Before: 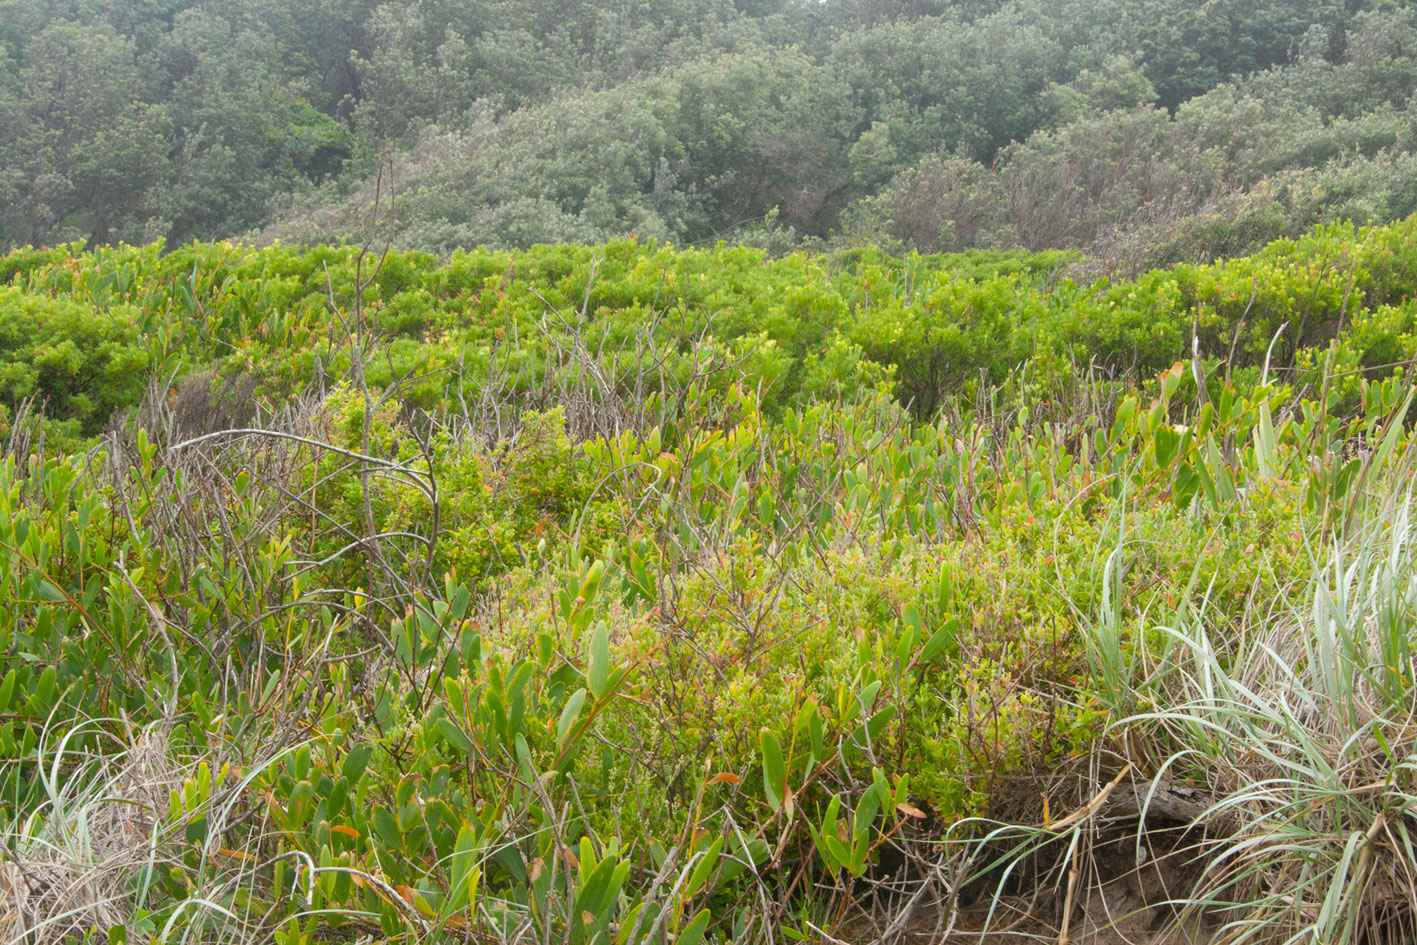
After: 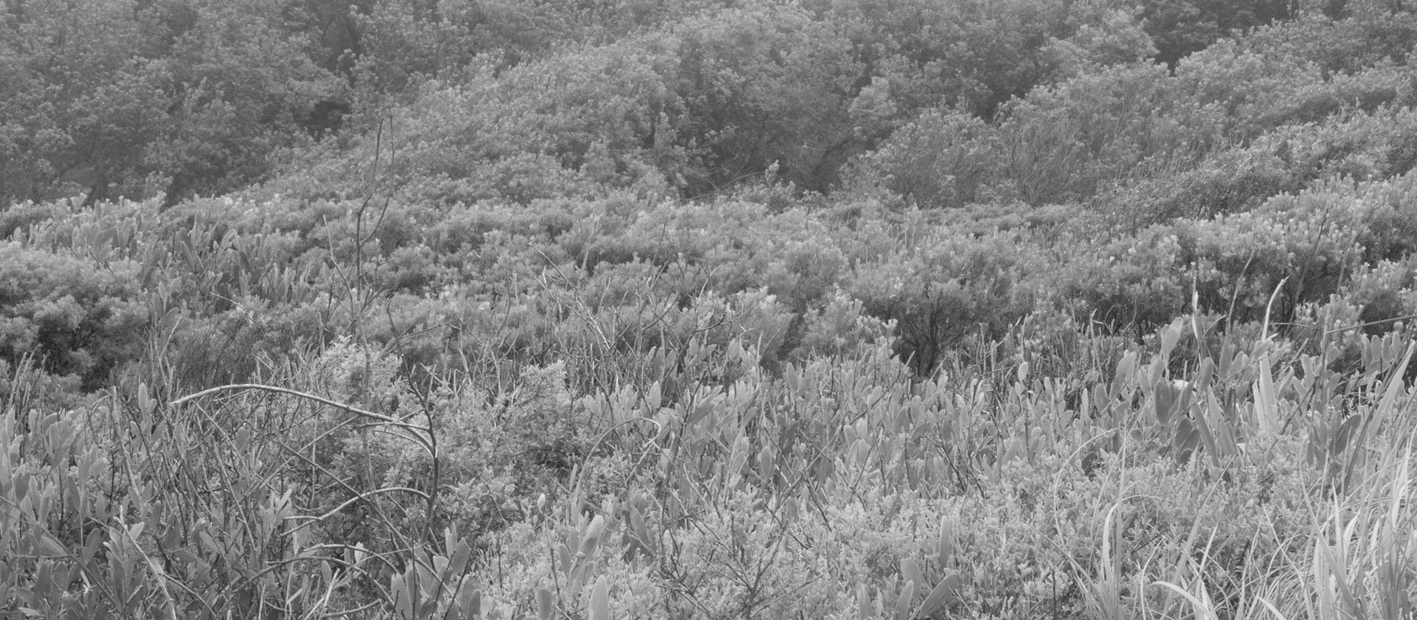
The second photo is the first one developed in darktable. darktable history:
crop and rotate: top 4.848%, bottom 29.503%
monochrome: a 26.22, b 42.67, size 0.8
